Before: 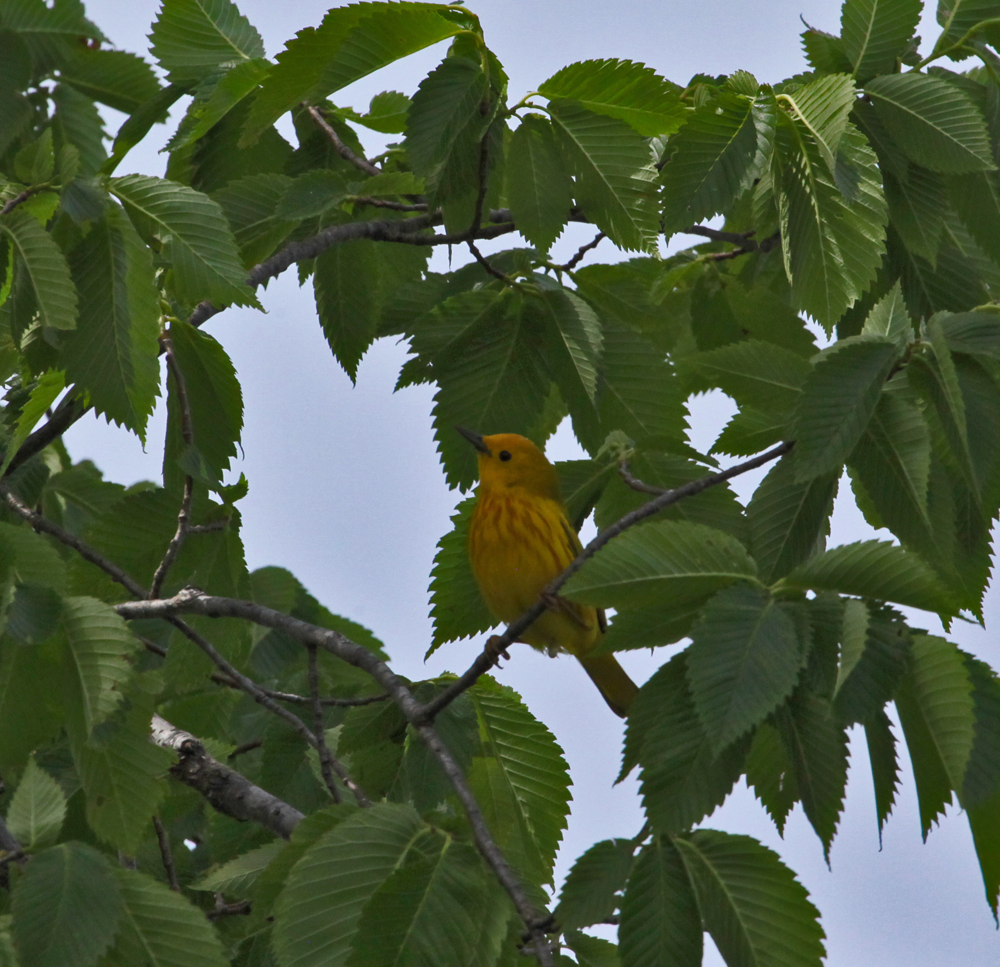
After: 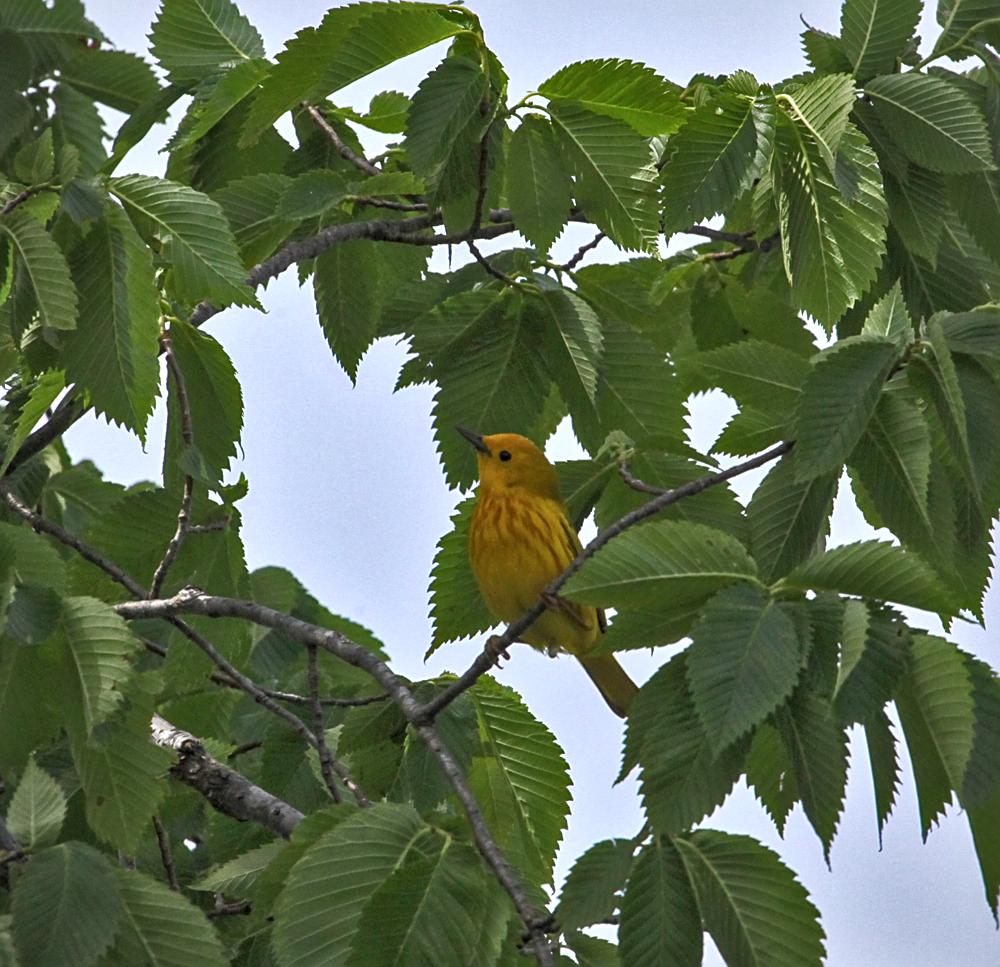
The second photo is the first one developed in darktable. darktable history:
local contrast: on, module defaults
vignetting: fall-off radius 64.01%, brightness -0.187, saturation -0.297
sharpen: on, module defaults
tone equalizer: edges refinement/feathering 500, mask exposure compensation -1.57 EV, preserve details no
base curve: preserve colors none
exposure: black level correction 0, exposure 0.499 EV, compensate highlight preservation false
